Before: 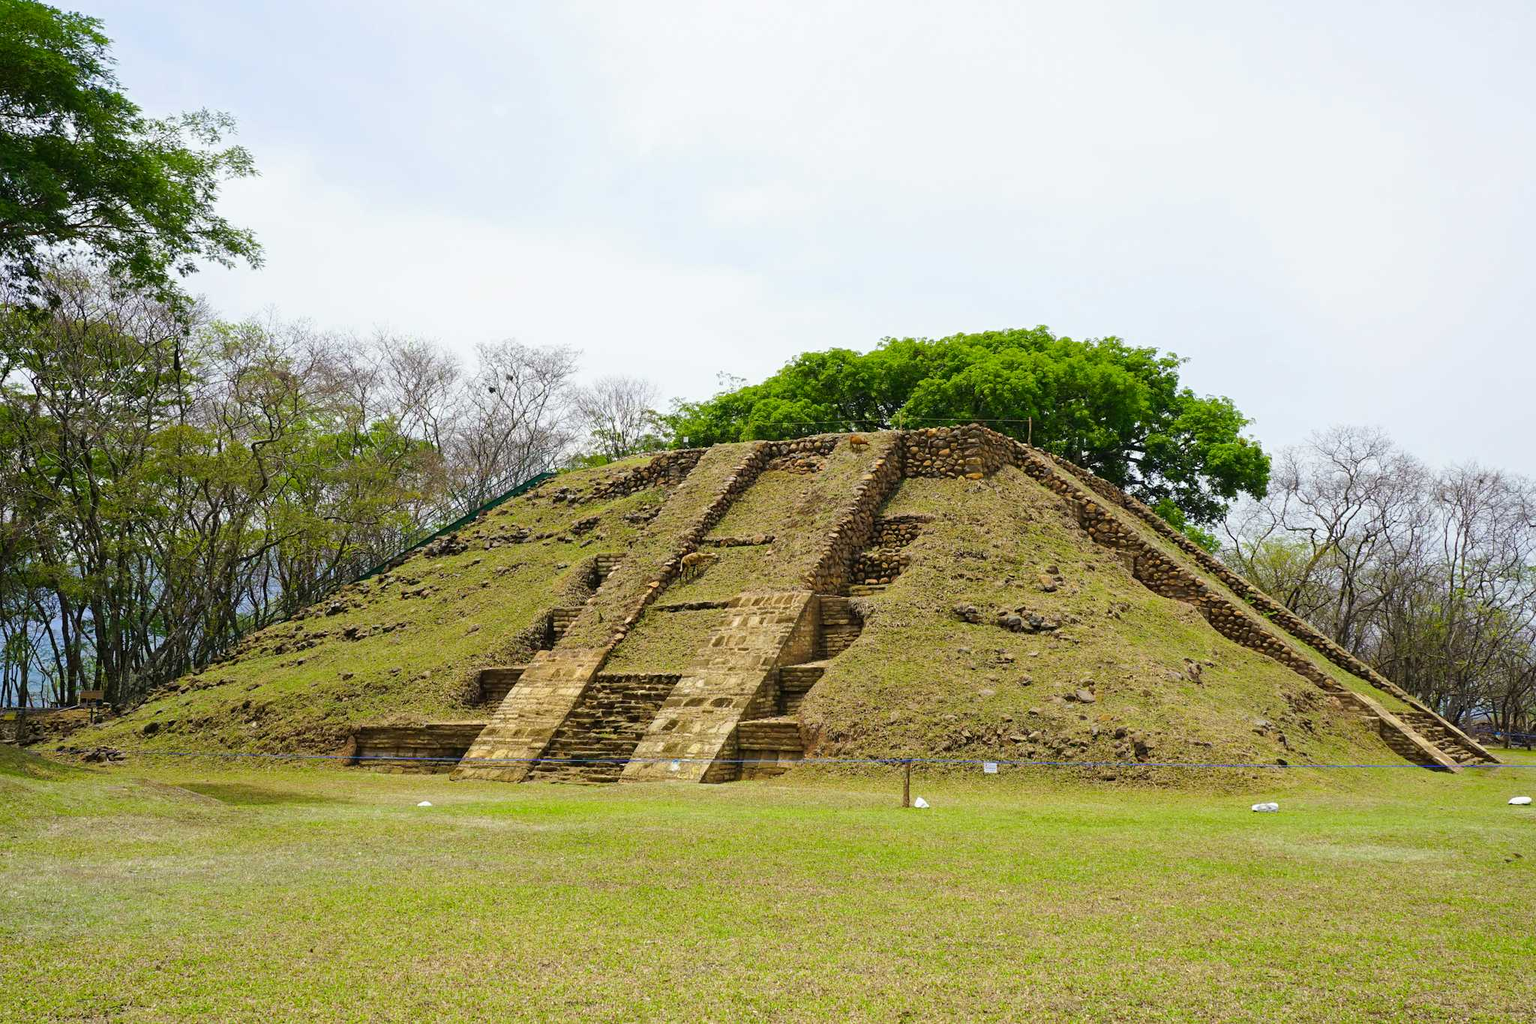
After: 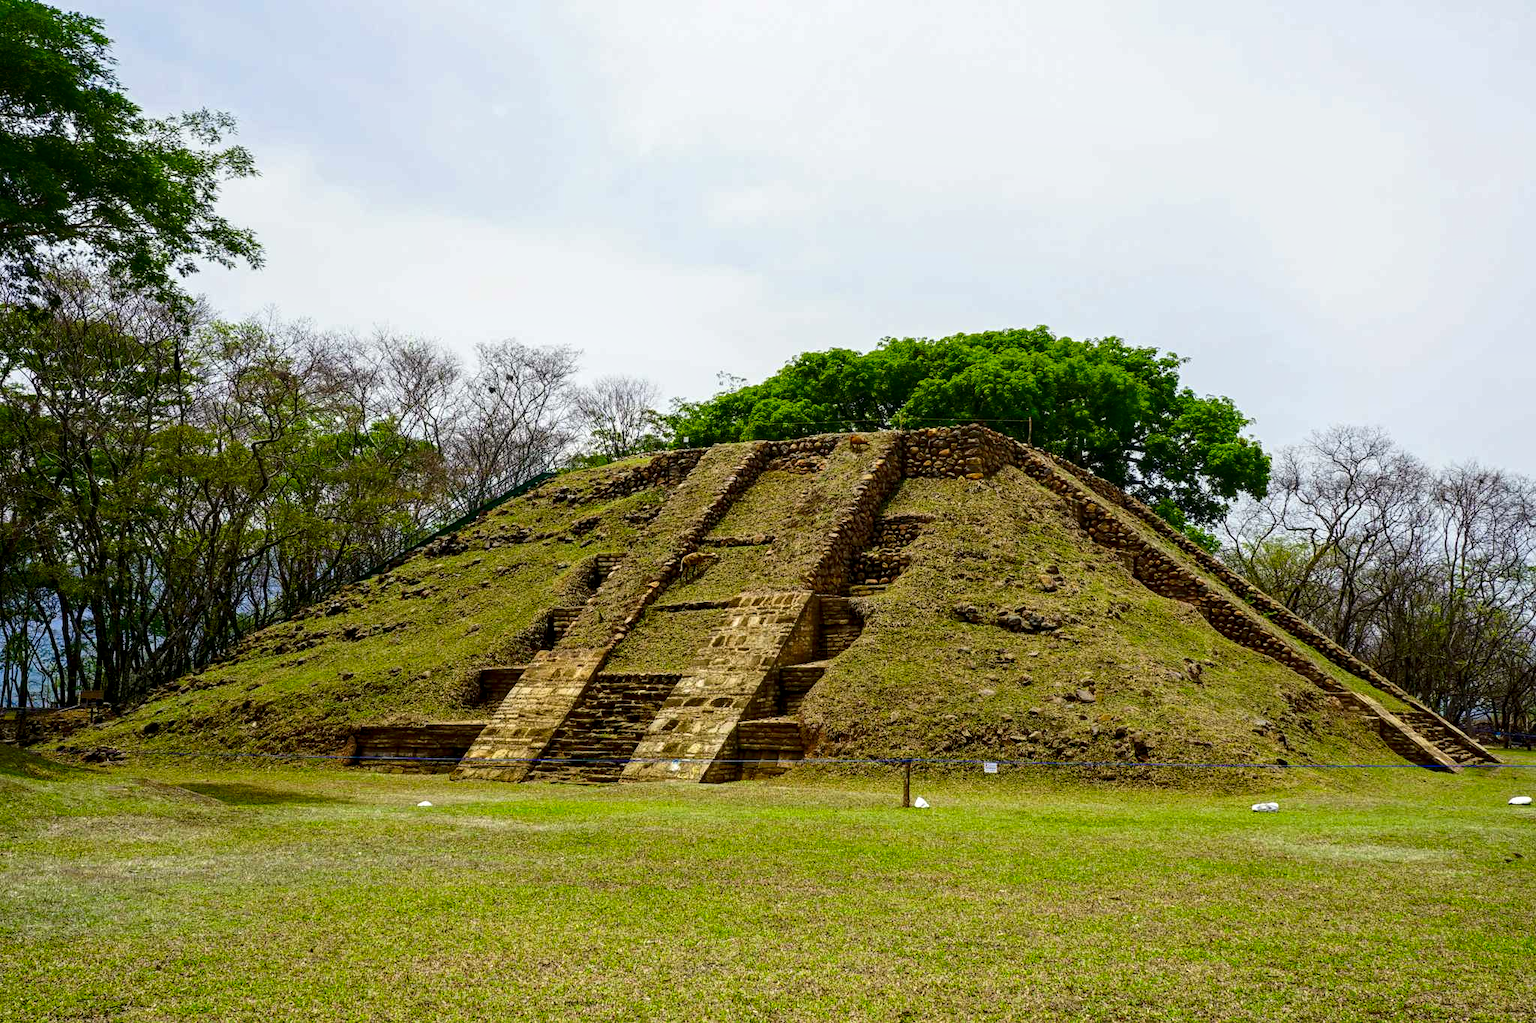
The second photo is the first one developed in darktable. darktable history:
tone equalizer: on, module defaults
local contrast: detail 130%
contrast brightness saturation: contrast 0.13, brightness -0.24, saturation 0.14
